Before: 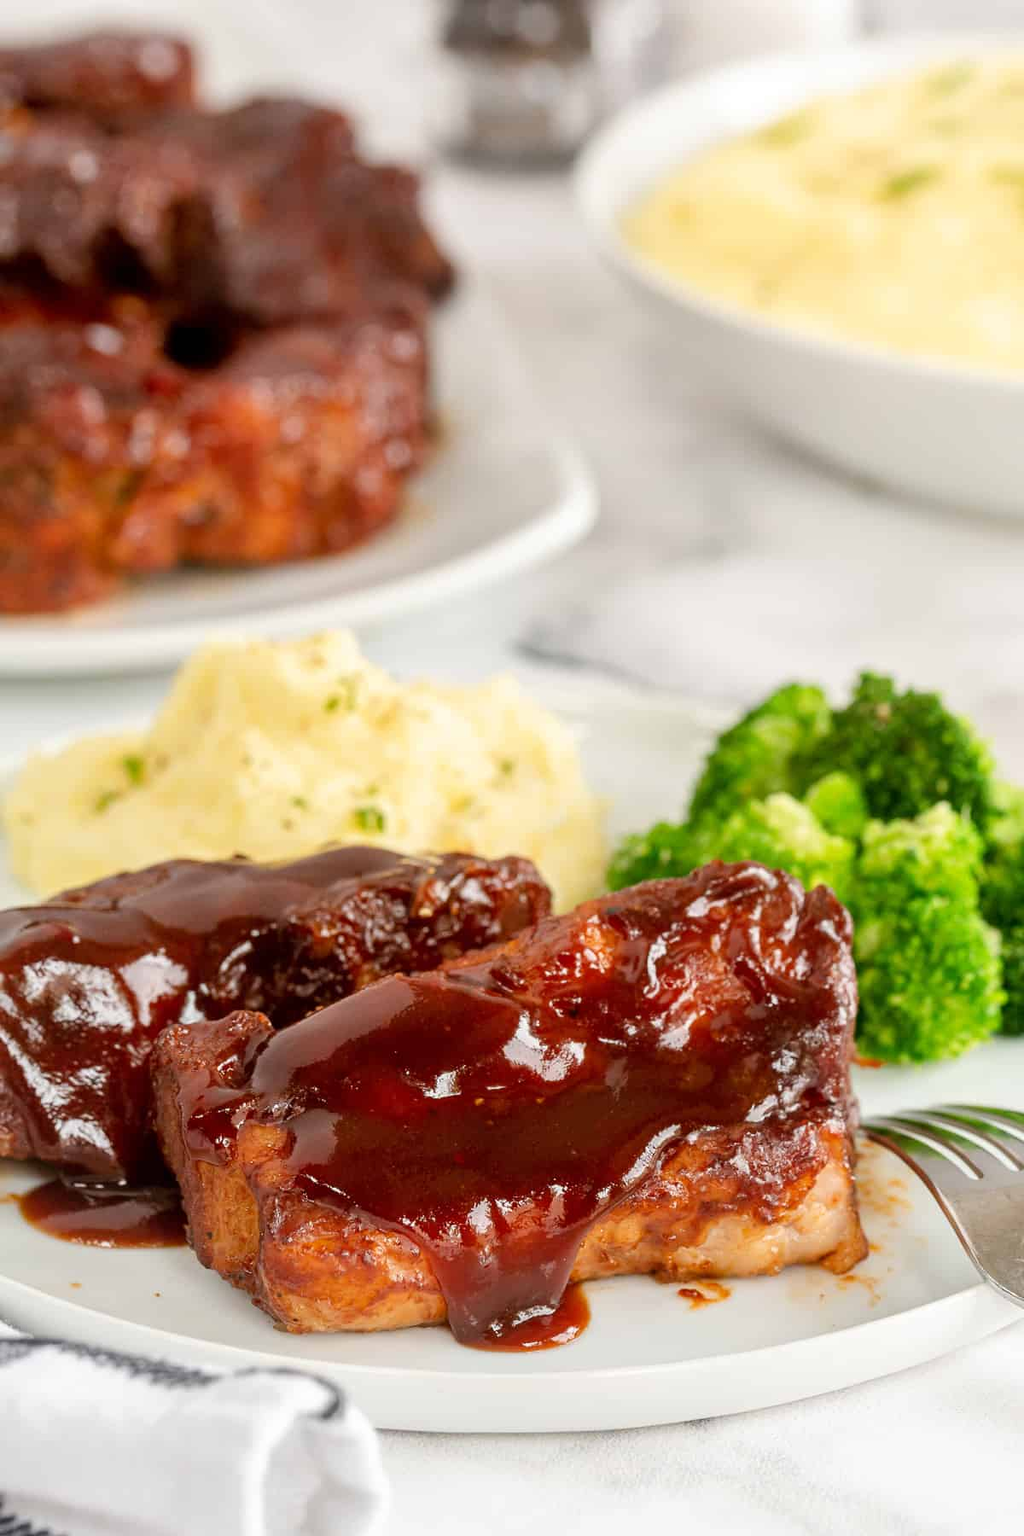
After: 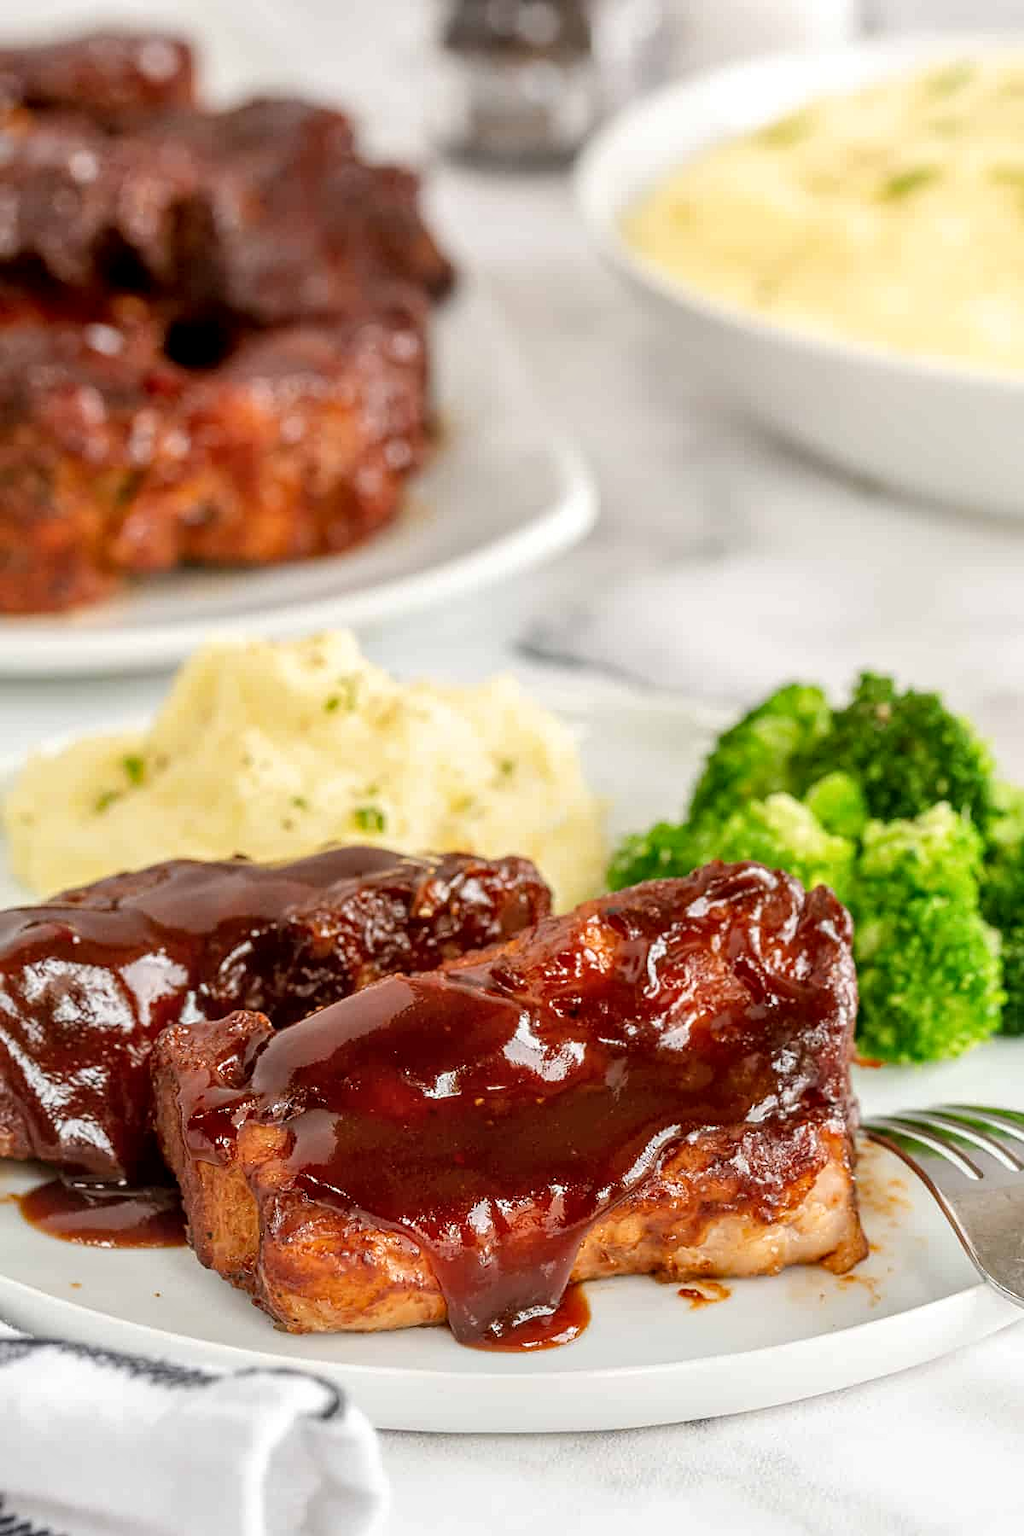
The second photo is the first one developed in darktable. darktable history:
sharpen: amount 0.217
local contrast: on, module defaults
